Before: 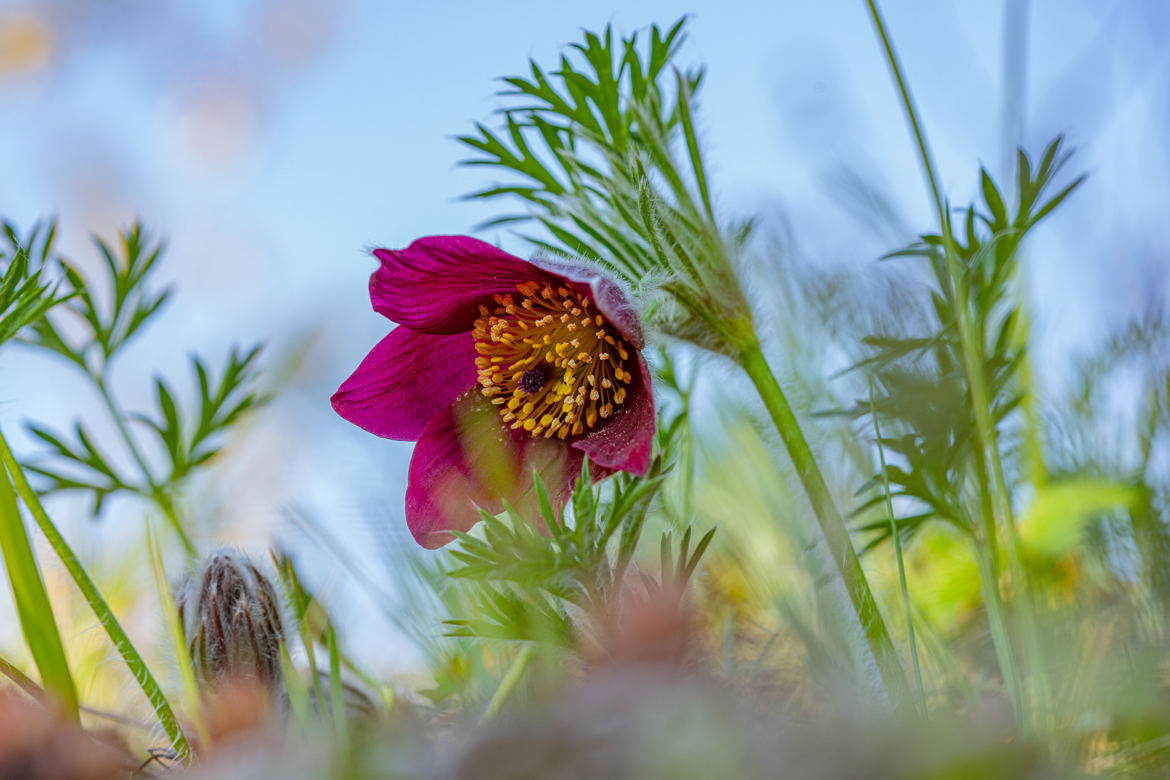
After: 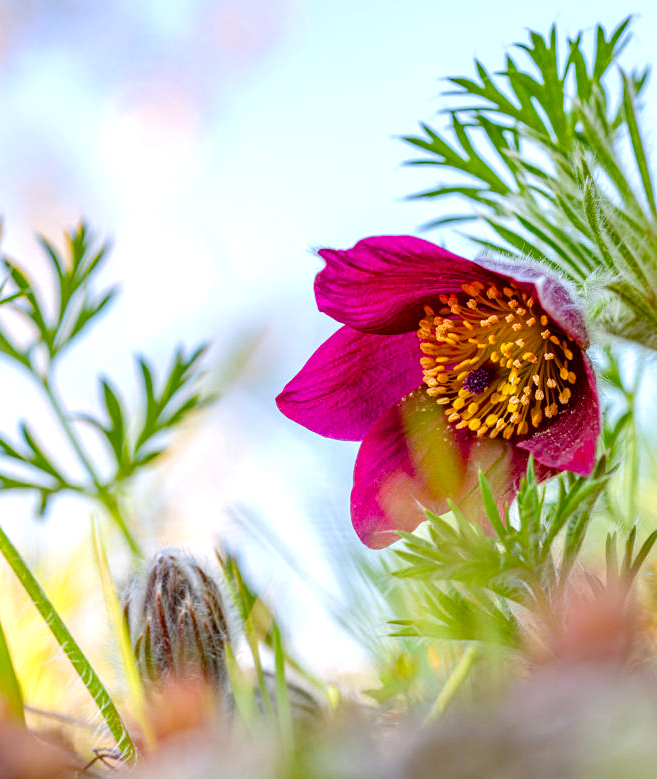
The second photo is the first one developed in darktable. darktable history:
exposure: black level correction 0, exposure 1.739 EV, compensate exposure bias true, compensate highlight preservation false
crop: left 4.735%, right 38.718%
color balance rgb: highlights gain › chroma 2.982%, highlights gain › hue 60.28°, linear chroma grading › global chroma 1.928%, linear chroma grading › mid-tones -1.405%, perceptual saturation grading › global saturation 20%, perceptual saturation grading › highlights -25.042%, perceptual saturation grading › shadows 25.348%, global vibrance 9.43%
